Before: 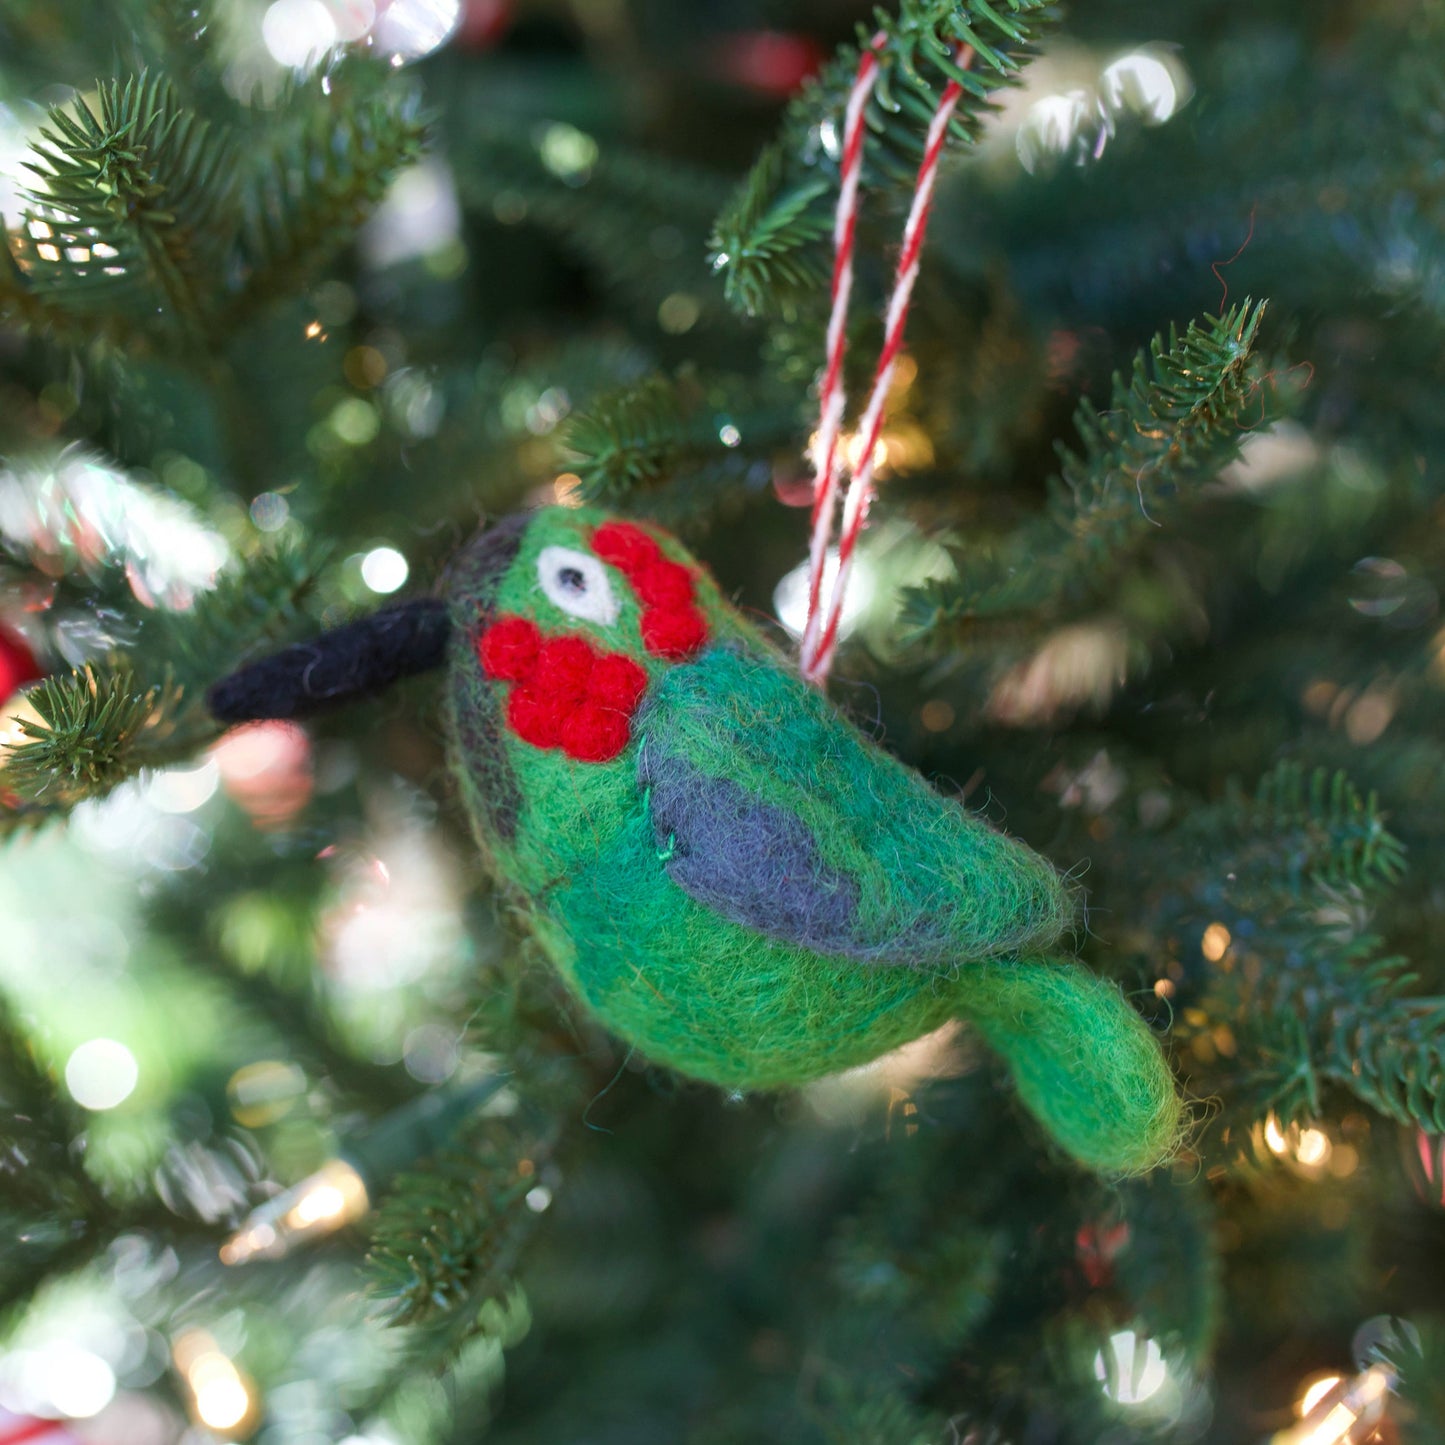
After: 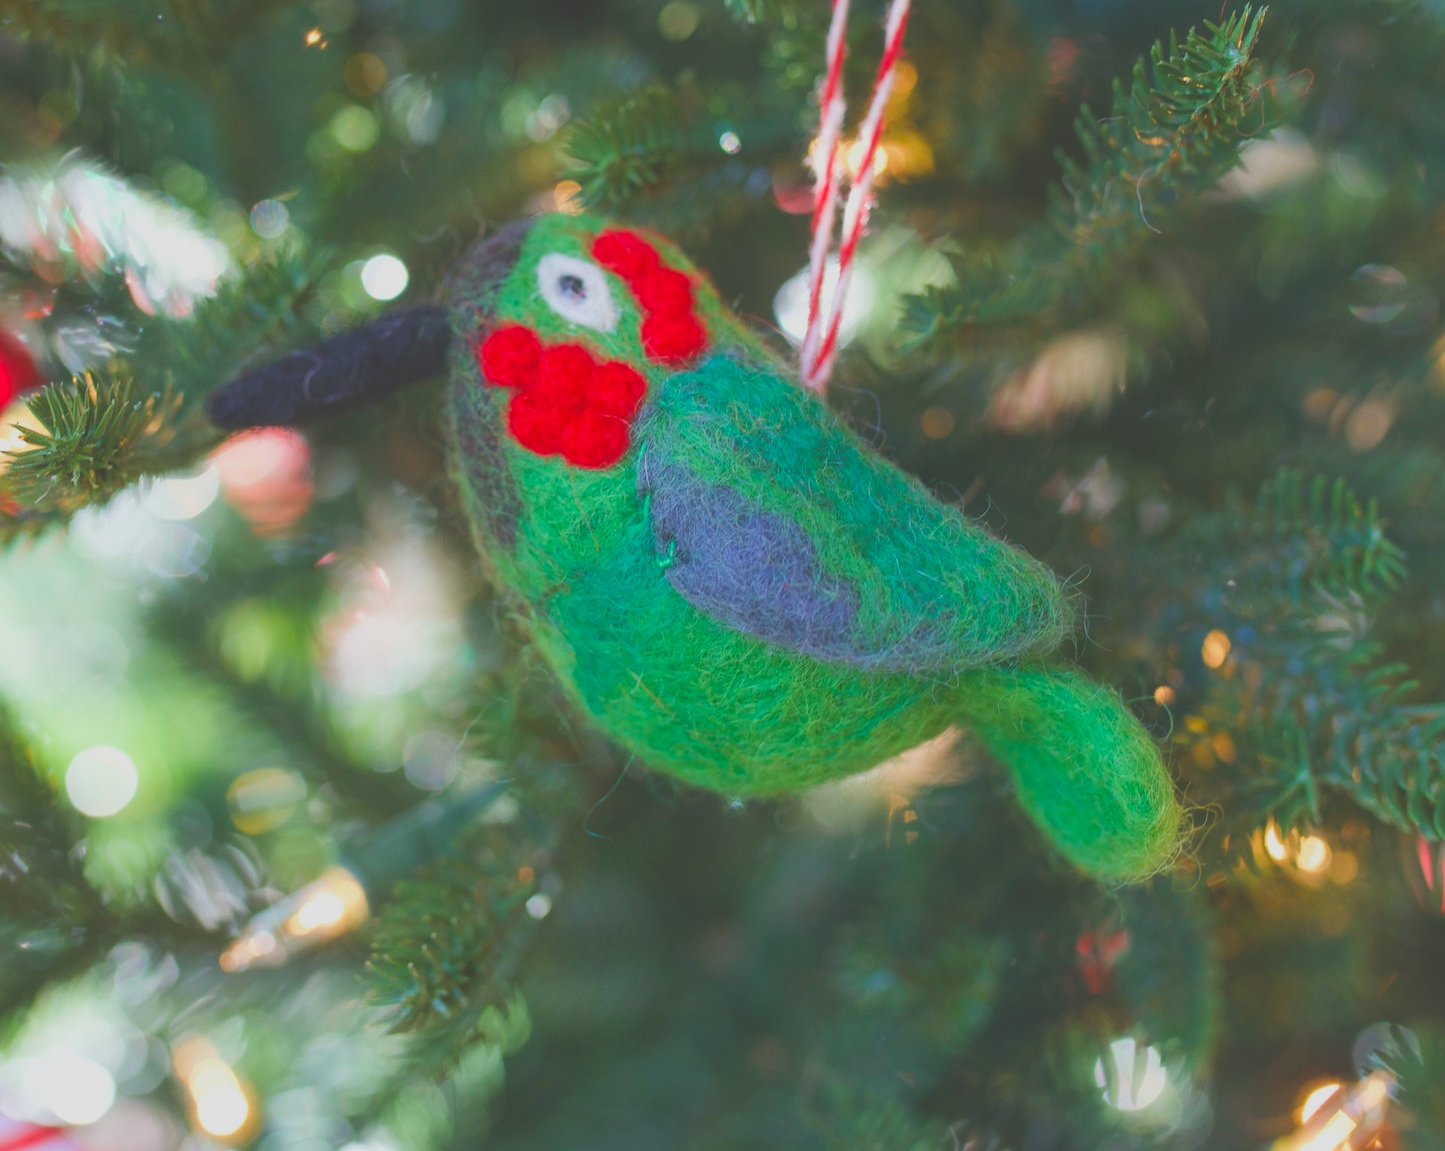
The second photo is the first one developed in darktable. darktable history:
color balance rgb: global offset › luminance 1.988%, perceptual saturation grading › global saturation 19.291%, perceptual brilliance grading › highlights 8.364%, perceptual brilliance grading › mid-tones 4.45%, perceptual brilliance grading › shadows 1.815%, contrast -29.827%
crop and rotate: top 20.288%
